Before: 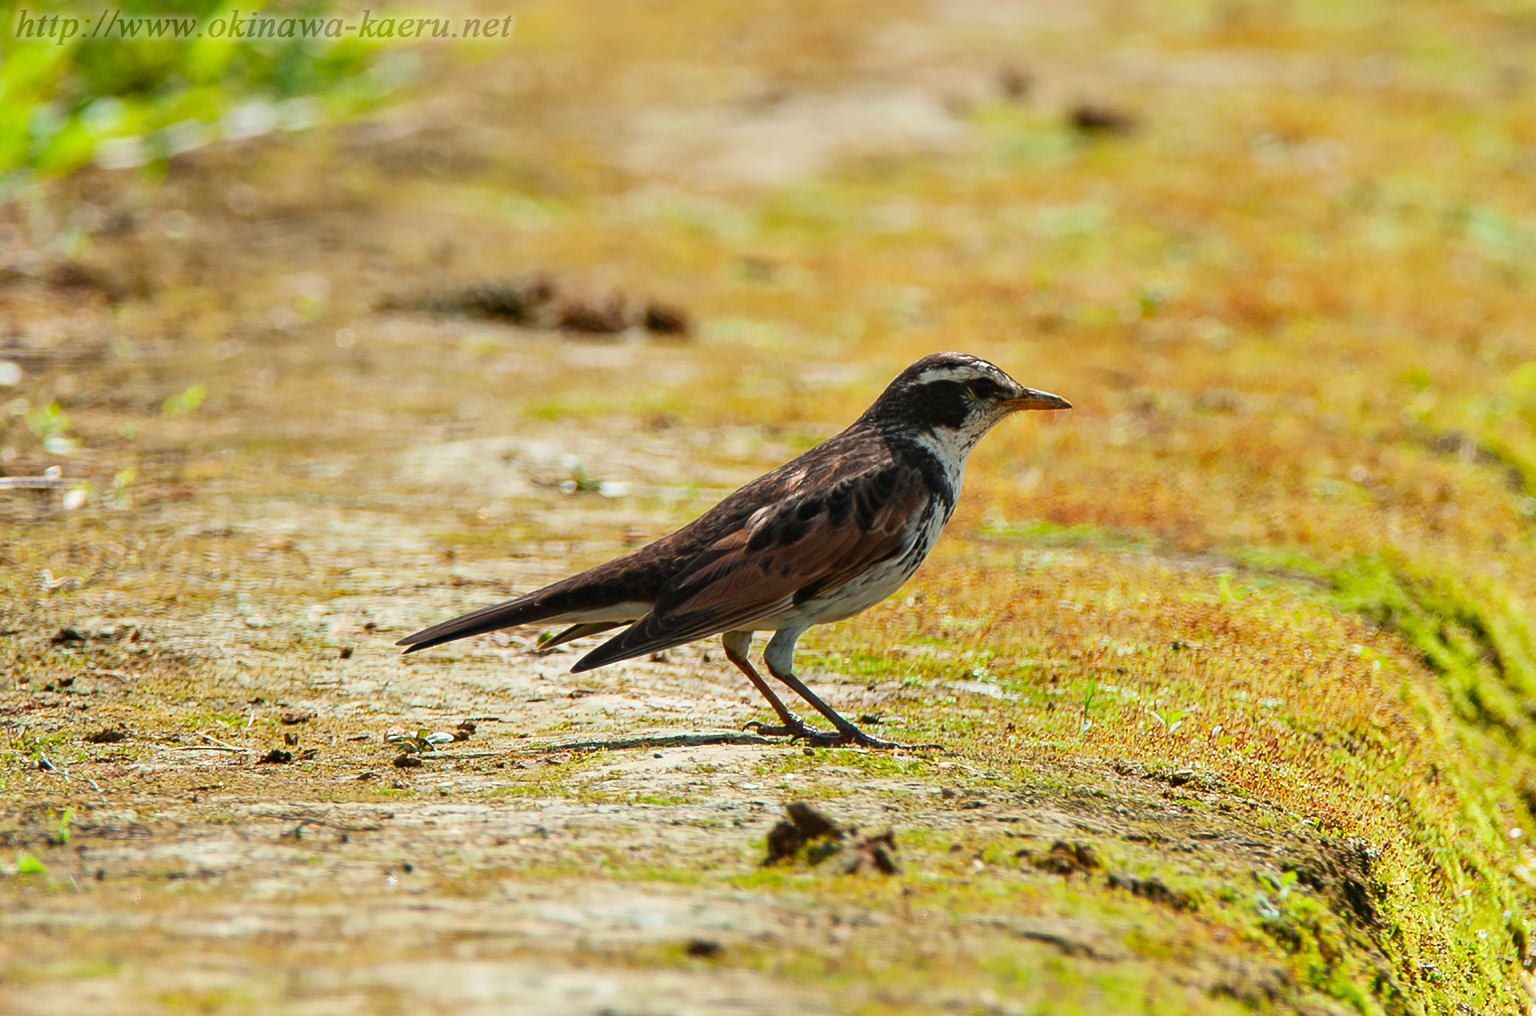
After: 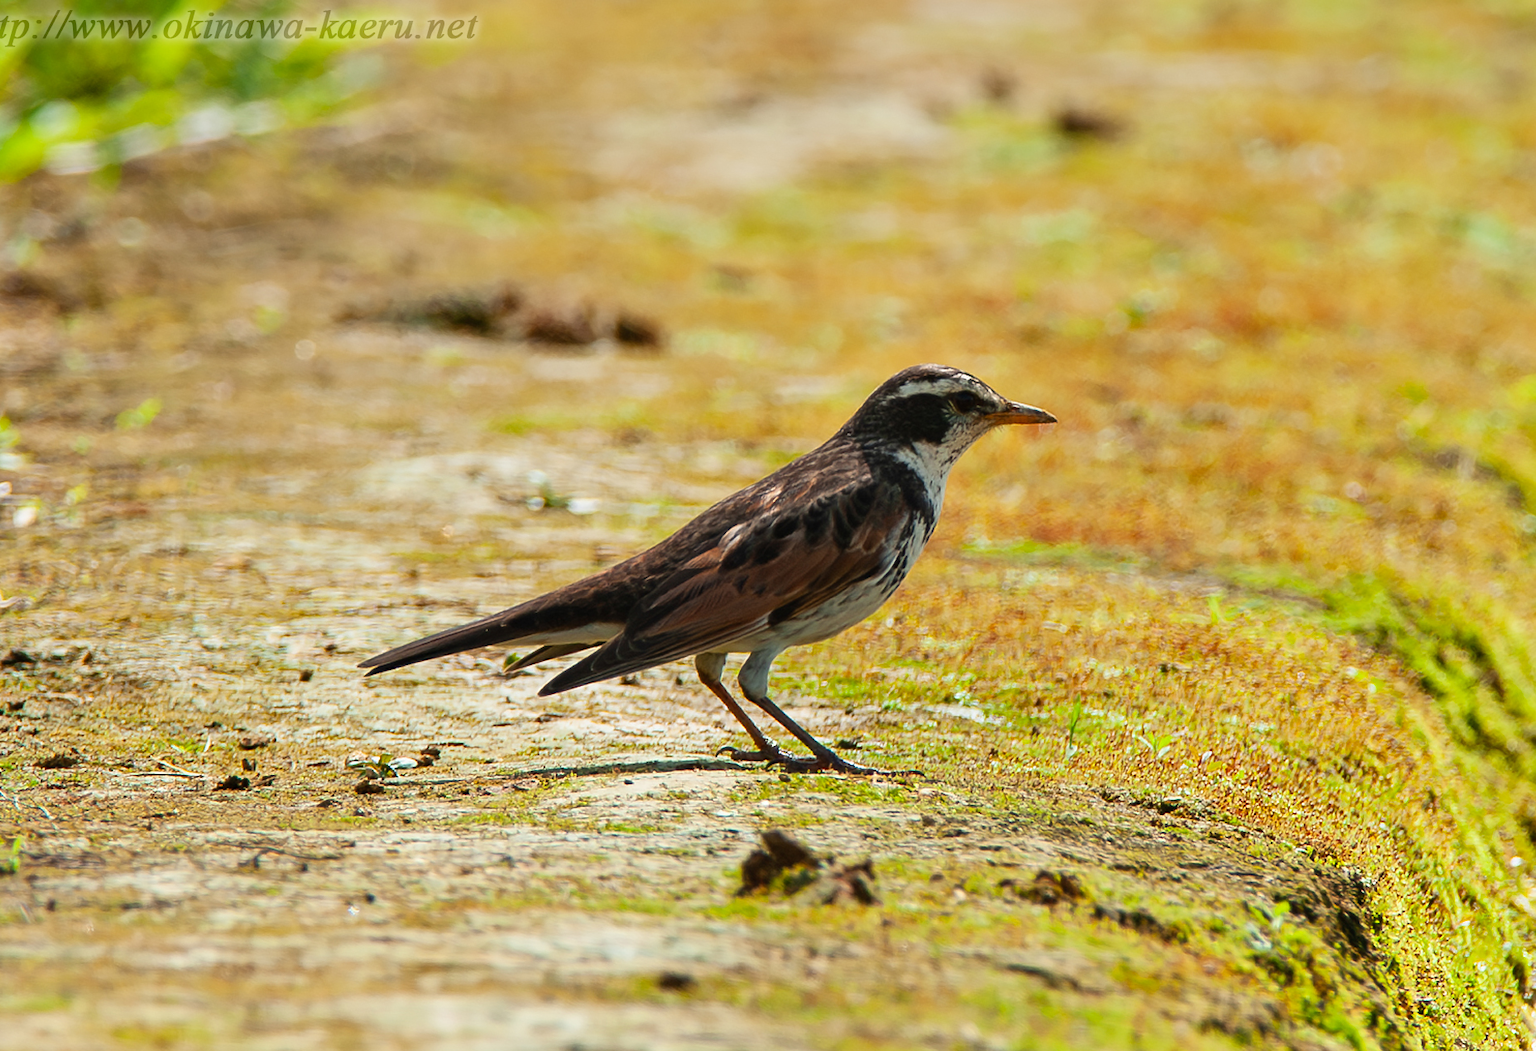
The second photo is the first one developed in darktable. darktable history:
crop and rotate: left 3.287%
